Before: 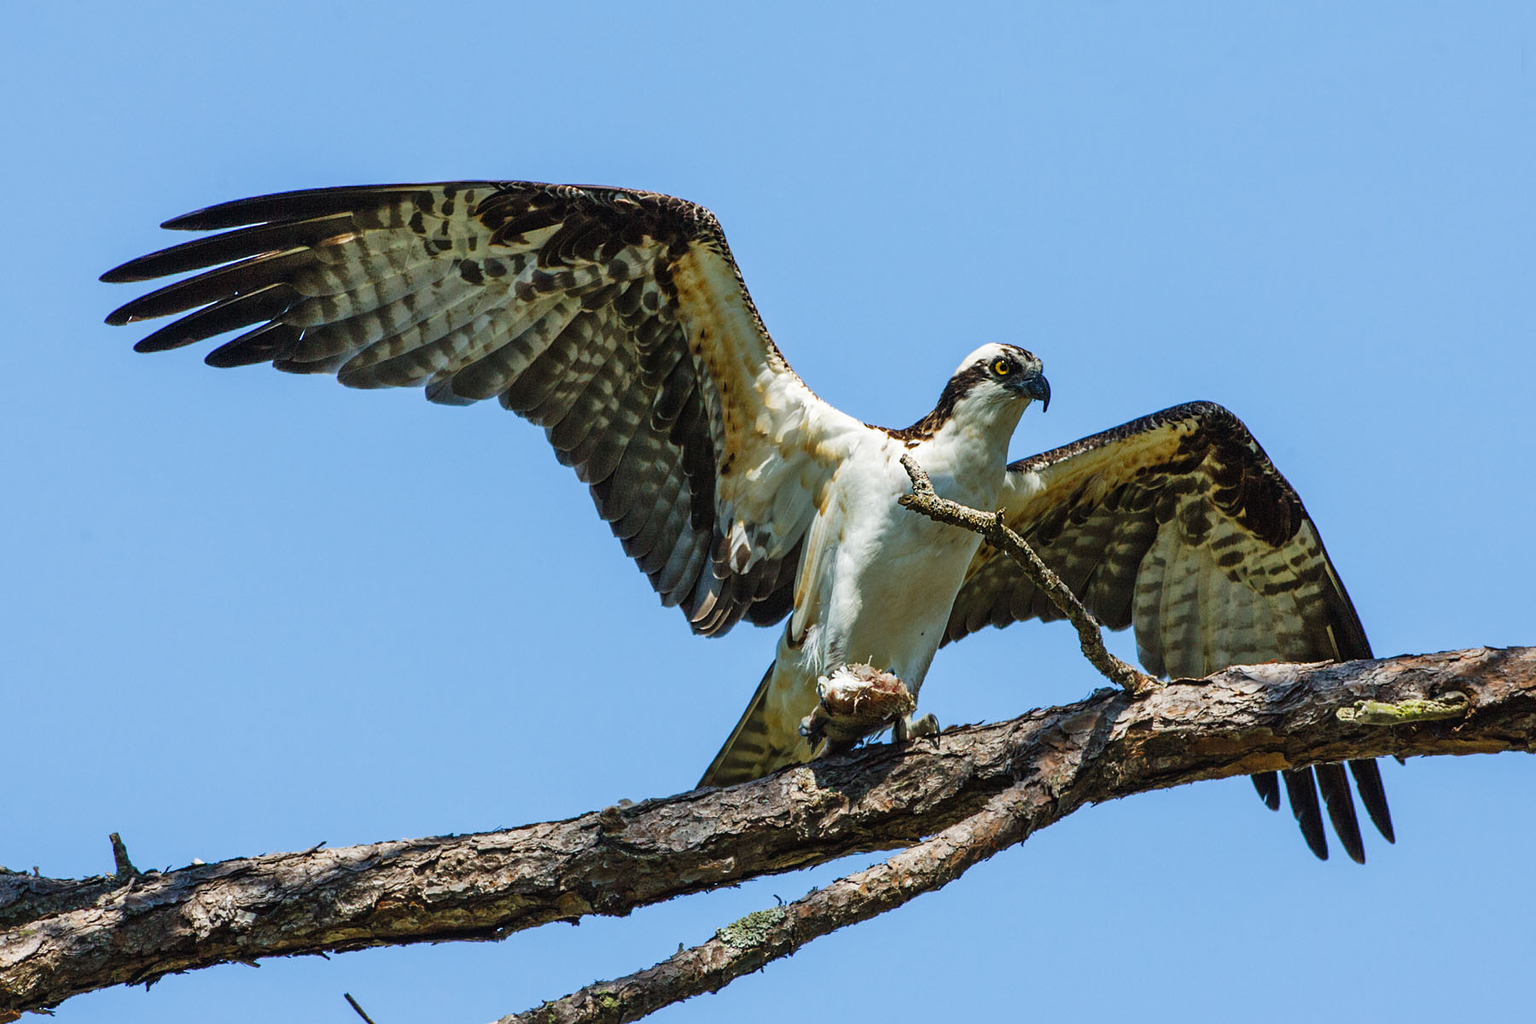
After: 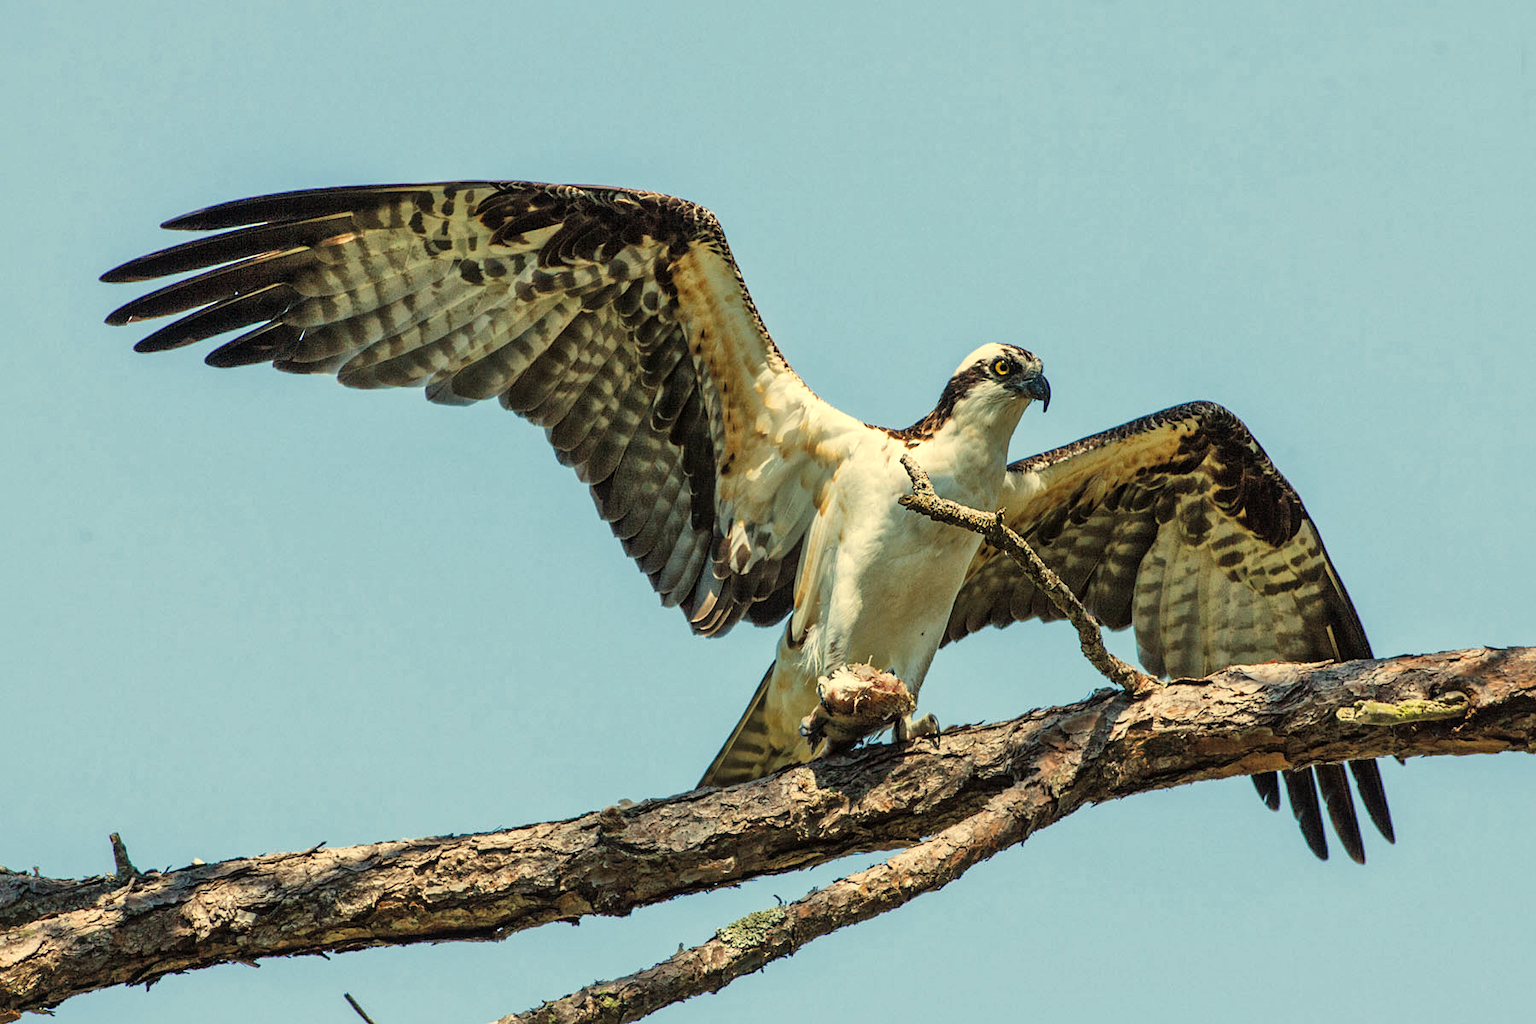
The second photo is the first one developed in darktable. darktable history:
white balance: red 1.08, blue 0.791
global tonemap: drago (1, 100), detail 1
